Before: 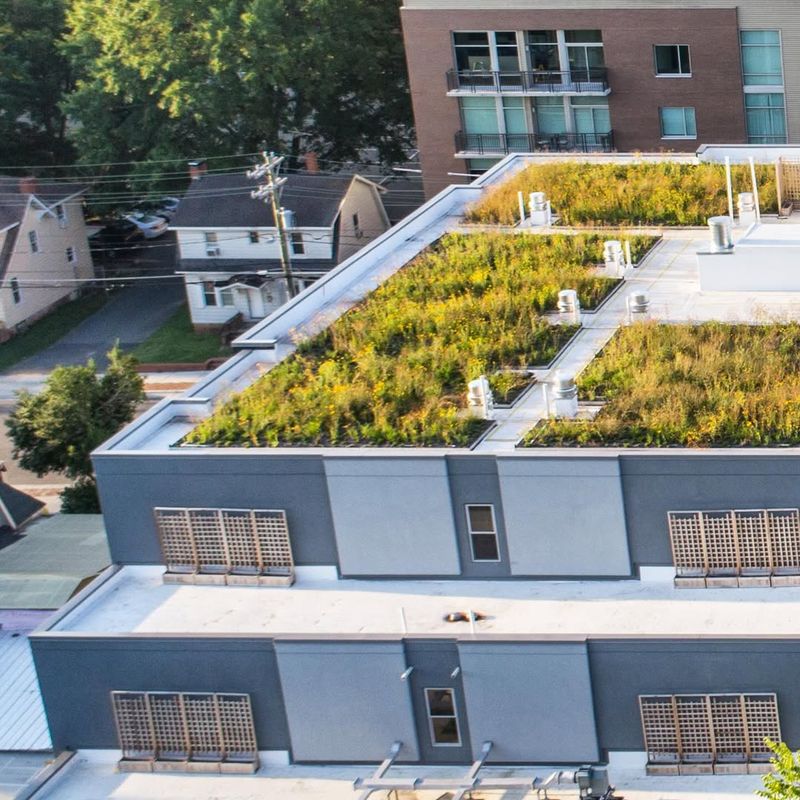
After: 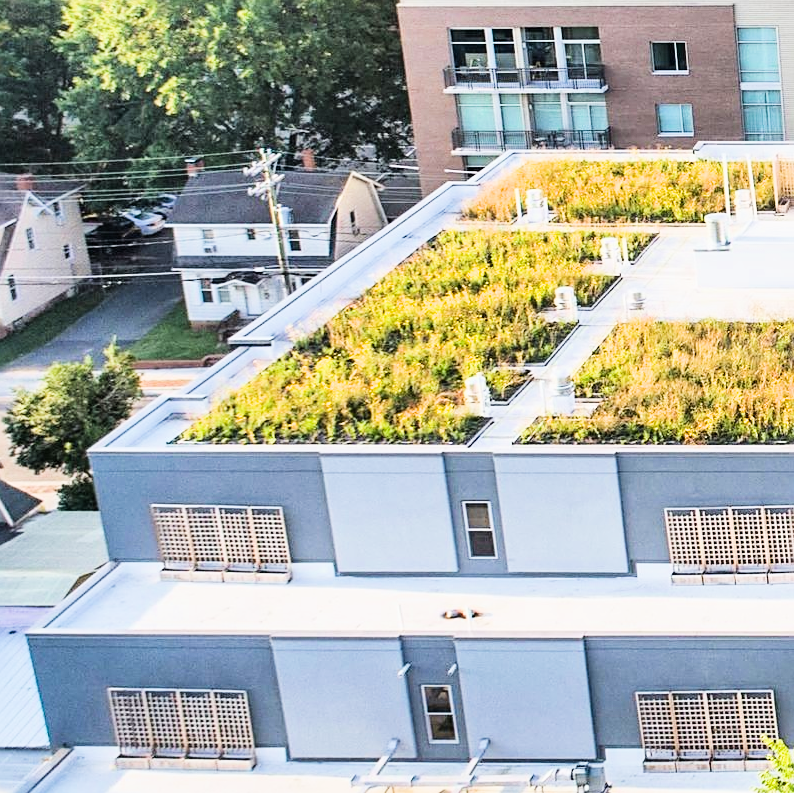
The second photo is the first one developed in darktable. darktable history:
crop: left 0.434%, top 0.485%, right 0.244%, bottom 0.386%
sharpen: on, module defaults
exposure: black level correction 0, exposure 1.388 EV, compensate exposure bias true, compensate highlight preservation false
filmic rgb: black relative exposure -7.5 EV, white relative exposure 5 EV, hardness 3.31, contrast 1.3, contrast in shadows safe
